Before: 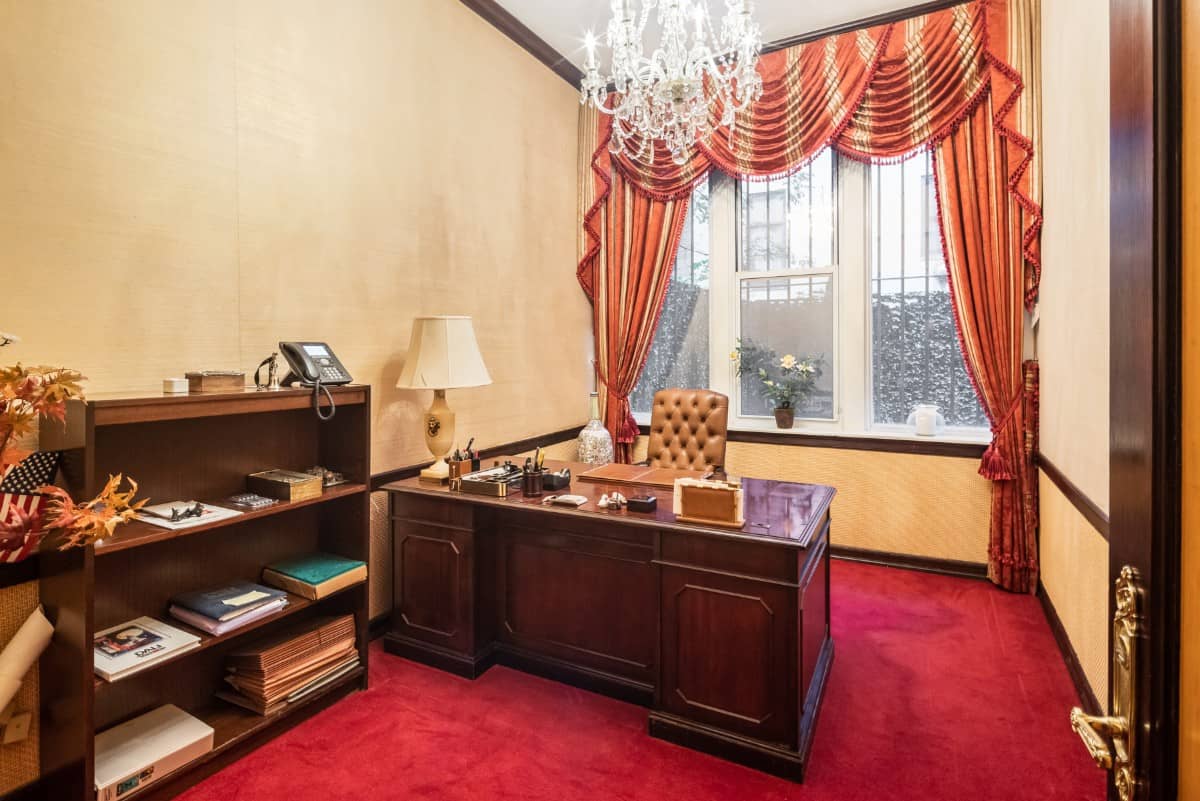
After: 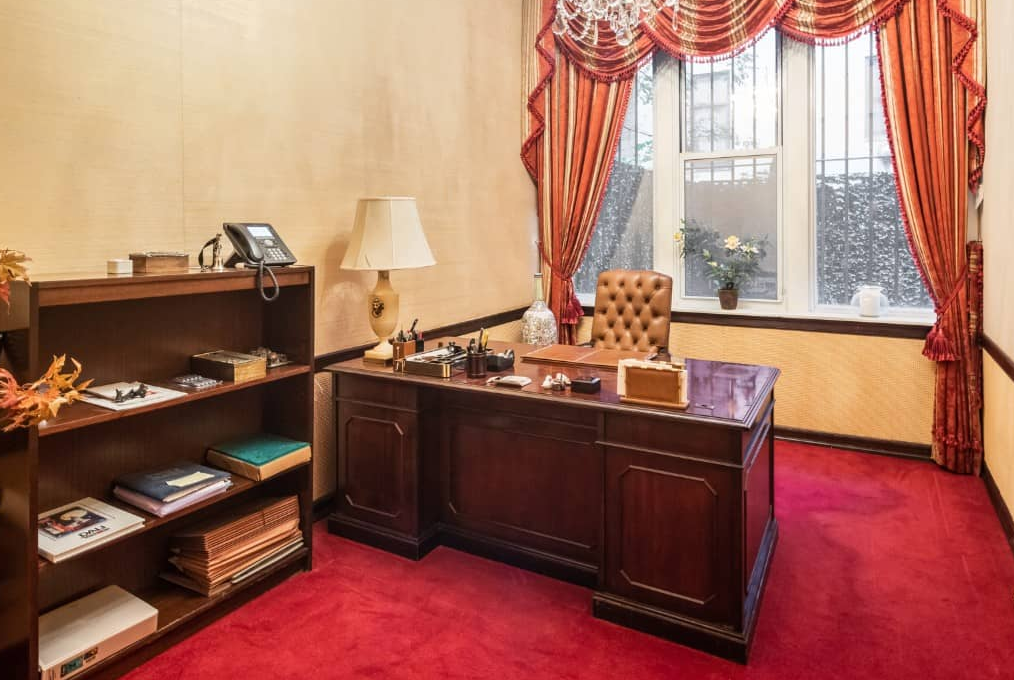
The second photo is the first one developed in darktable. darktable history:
tone equalizer: edges refinement/feathering 500, mask exposure compensation -1.57 EV, preserve details no
crop and rotate: left 4.747%, top 15.068%, right 10.699%
